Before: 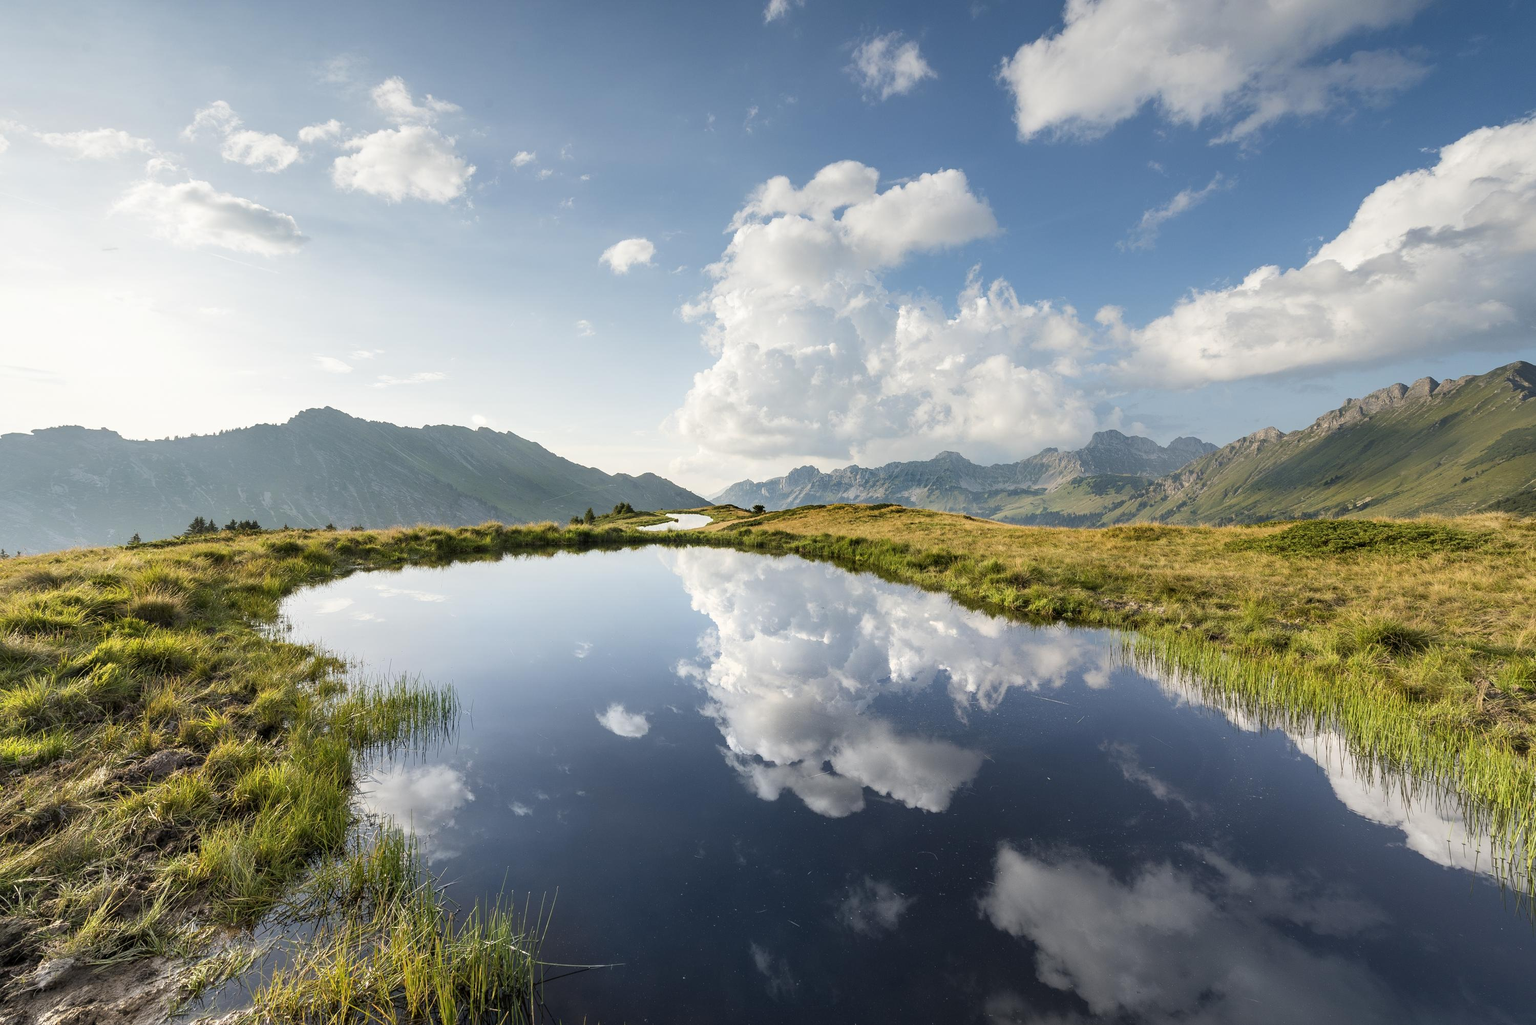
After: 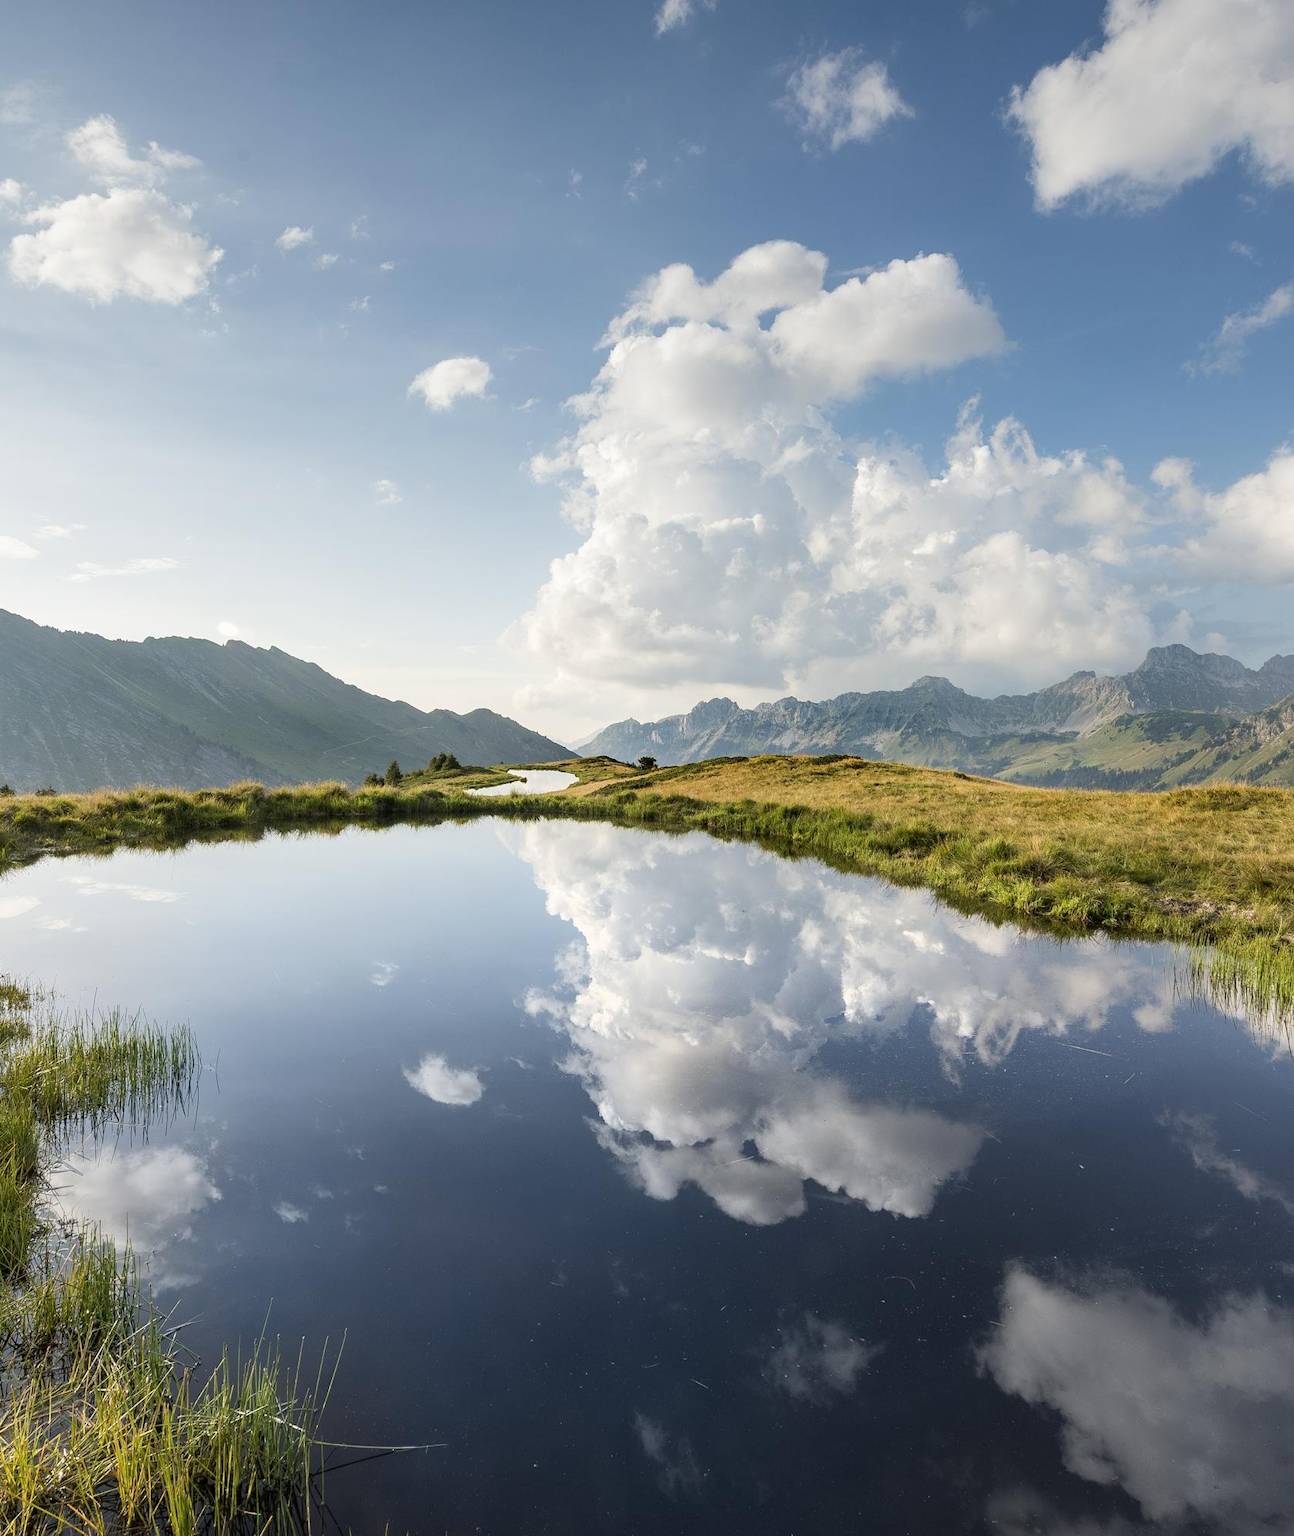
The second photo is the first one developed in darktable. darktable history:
crop: left 21.307%, right 22.437%
